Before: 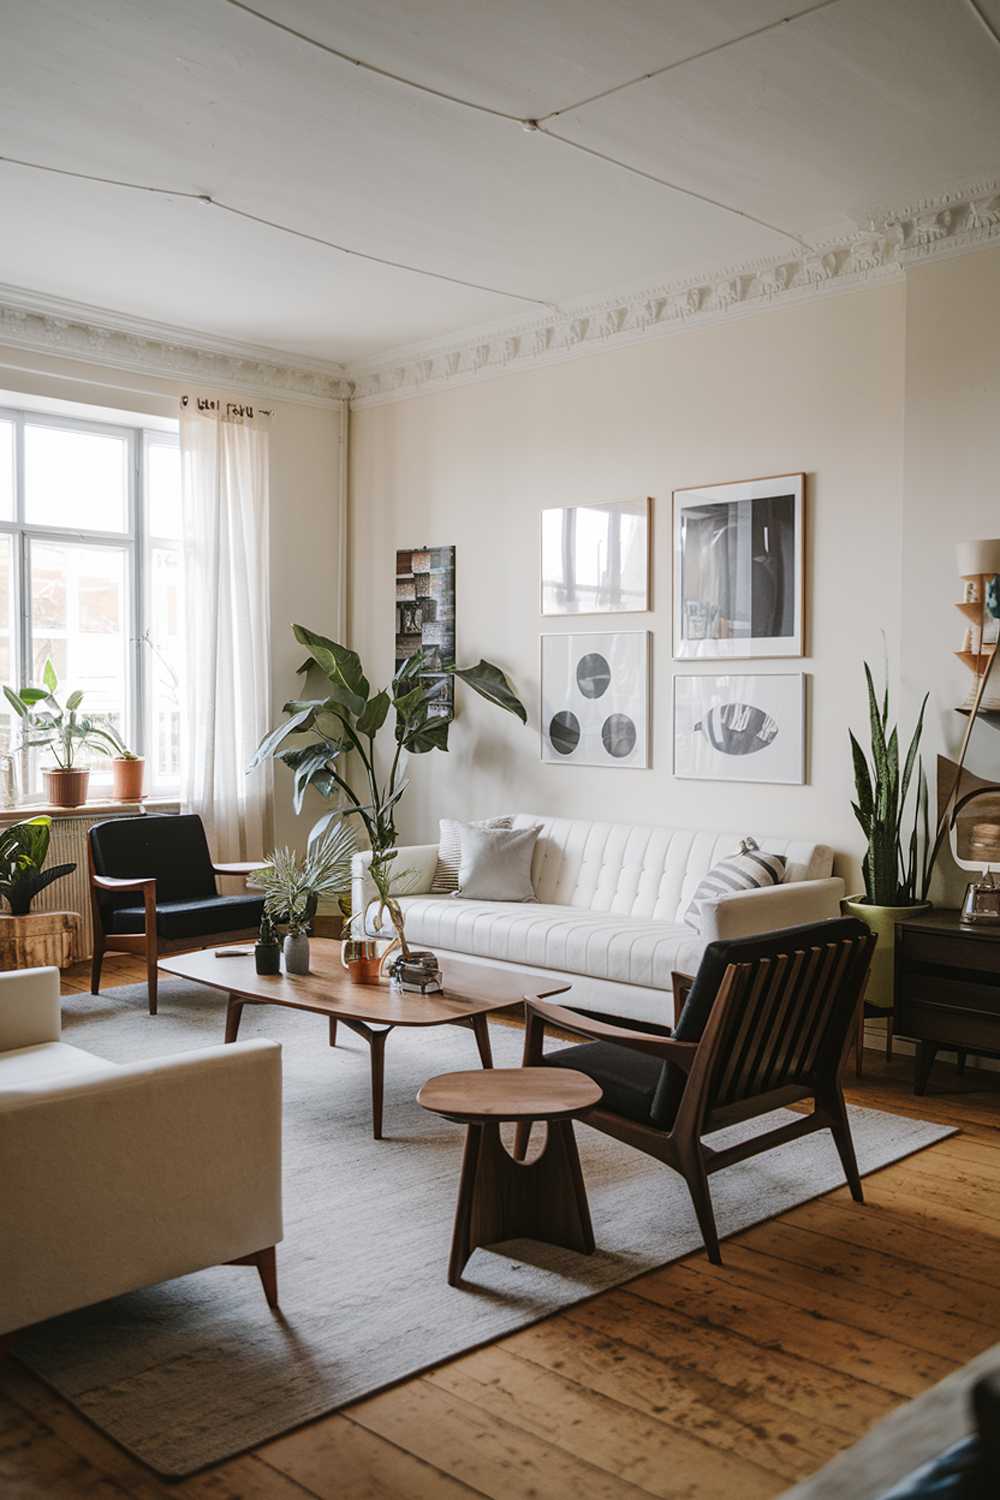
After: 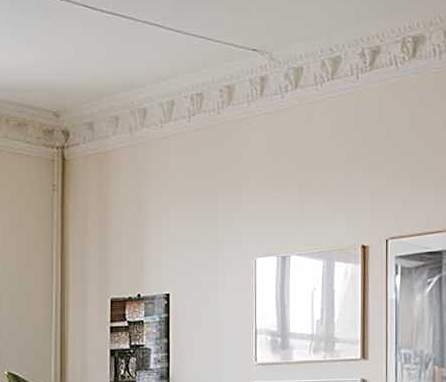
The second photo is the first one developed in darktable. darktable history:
tone equalizer: smoothing diameter 24.86%, edges refinement/feathering 7.72, preserve details guided filter
crop: left 28.661%, top 16.801%, right 26.701%, bottom 57.671%
sharpen: on, module defaults
